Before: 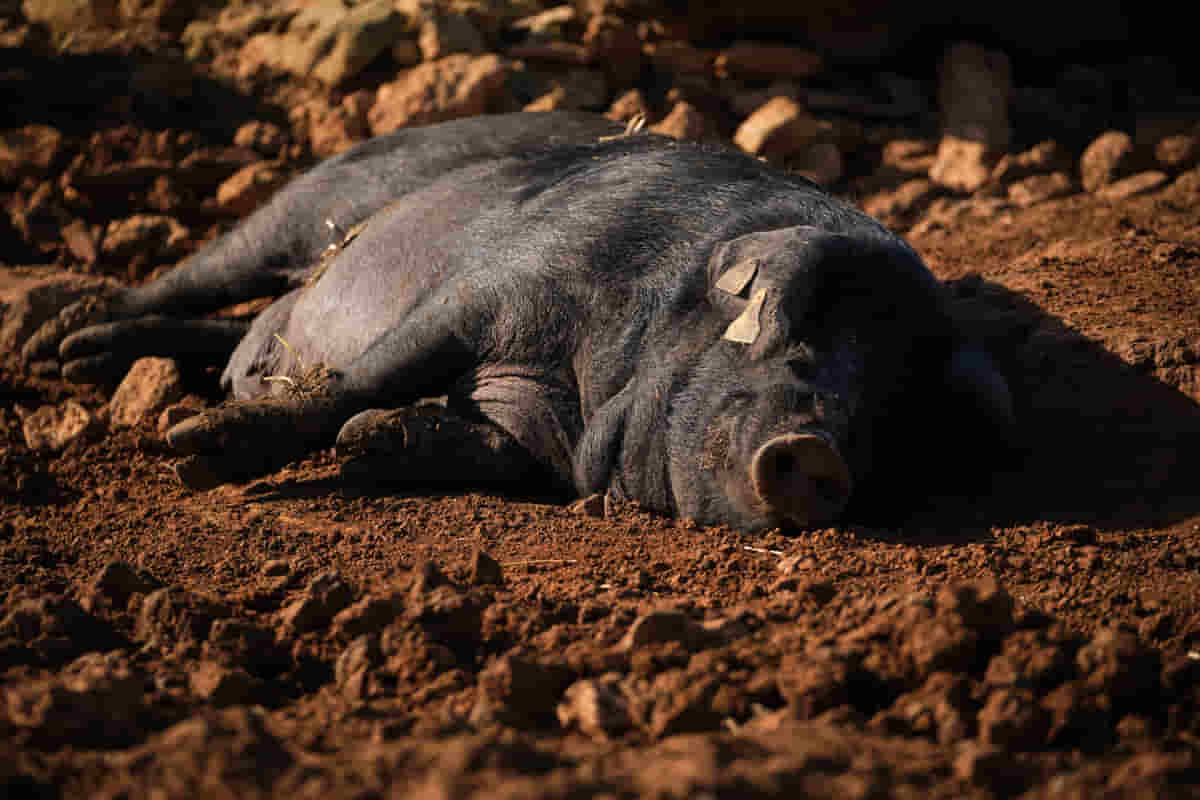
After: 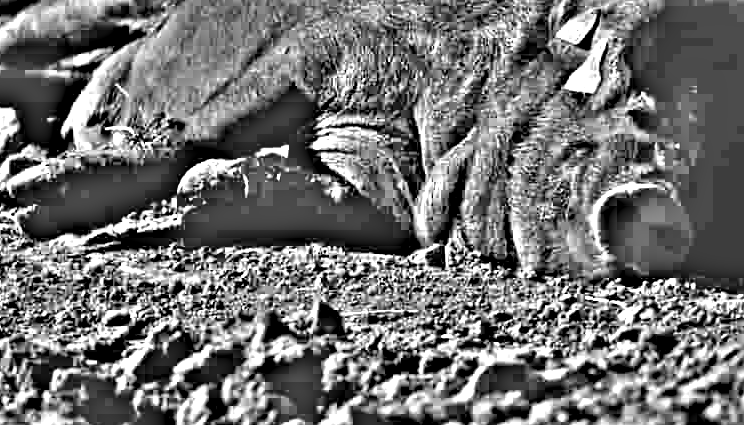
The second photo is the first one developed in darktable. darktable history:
highpass: on, module defaults
exposure: black level correction 0.008, exposure 0.979 EV, compensate highlight preservation false
crop: left 13.312%, top 31.28%, right 24.627%, bottom 15.582%
color correction: saturation 1.34
